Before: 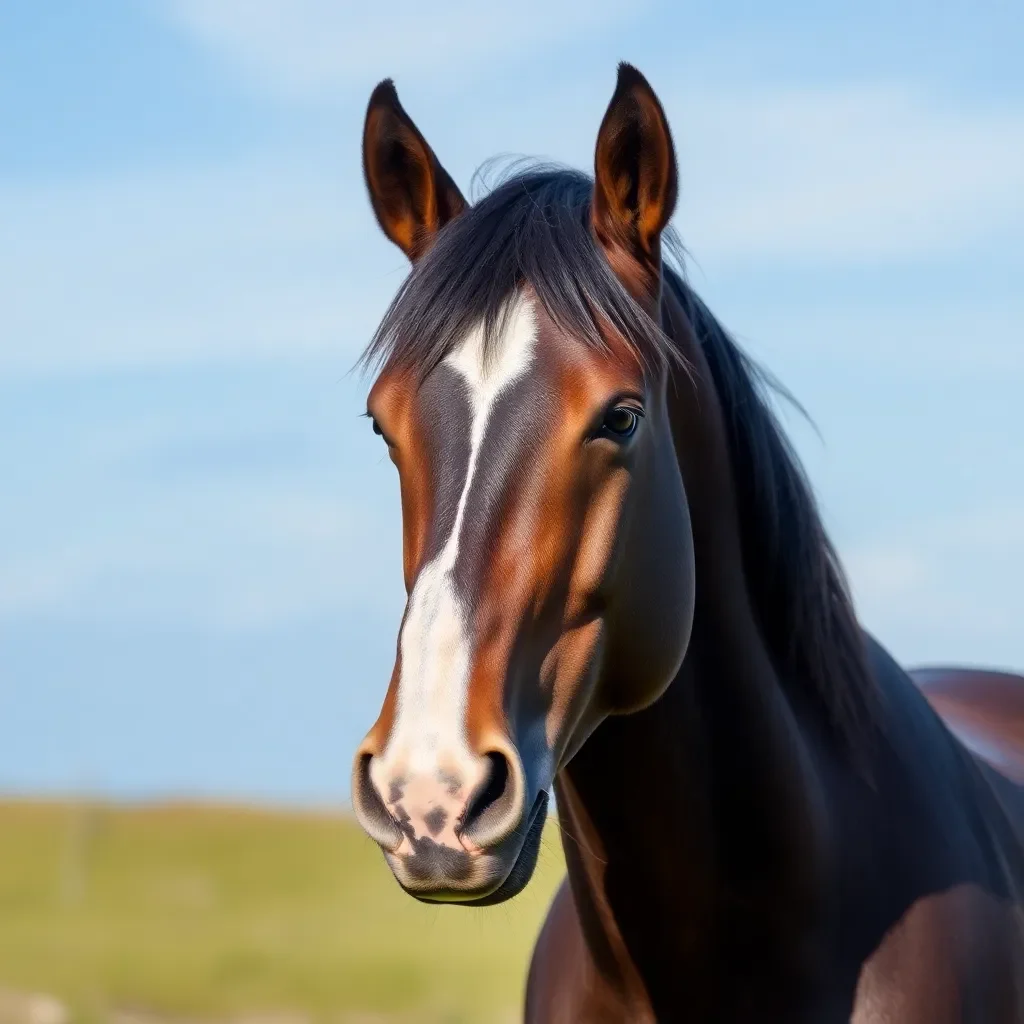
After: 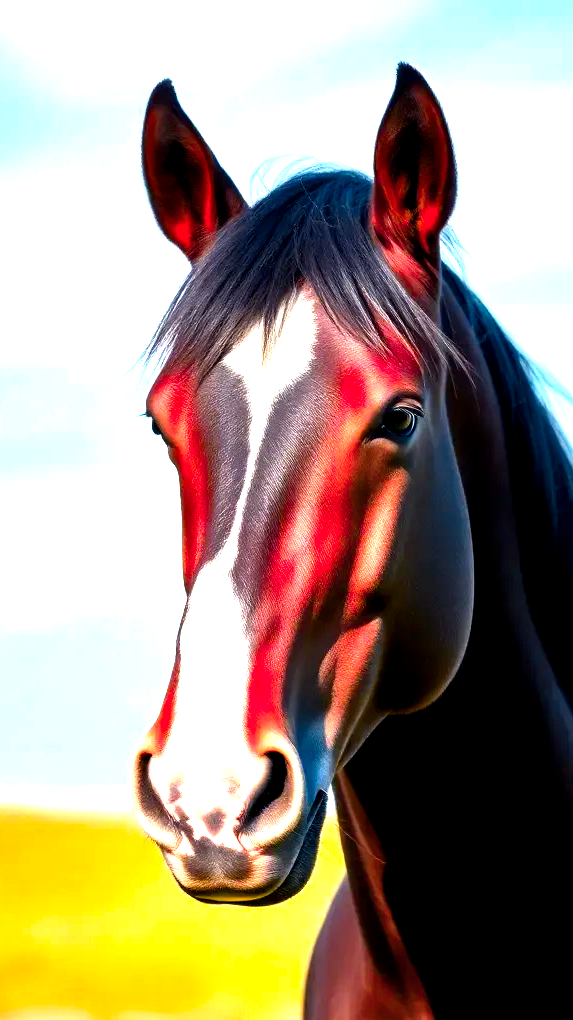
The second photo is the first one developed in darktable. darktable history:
exposure: black level correction 0, exposure 0.95 EV, compensate exposure bias true, compensate highlight preservation false
crop: left 21.674%, right 22.086%
shadows and highlights: shadows 20.55, highlights -20.99, soften with gaussian
color balance rgb: linear chroma grading › global chroma 3.45%, perceptual saturation grading › global saturation 11.24%, perceptual brilliance grading › global brilliance 3.04%, global vibrance 2.8%
color zones: curves: ch1 [(0.235, 0.558) (0.75, 0.5)]; ch2 [(0.25, 0.462) (0.749, 0.457)], mix 40.67%
color balance: lift [0.991, 1, 1, 1], gamma [0.996, 1, 1, 1], input saturation 98.52%, contrast 20.34%, output saturation 103.72%
